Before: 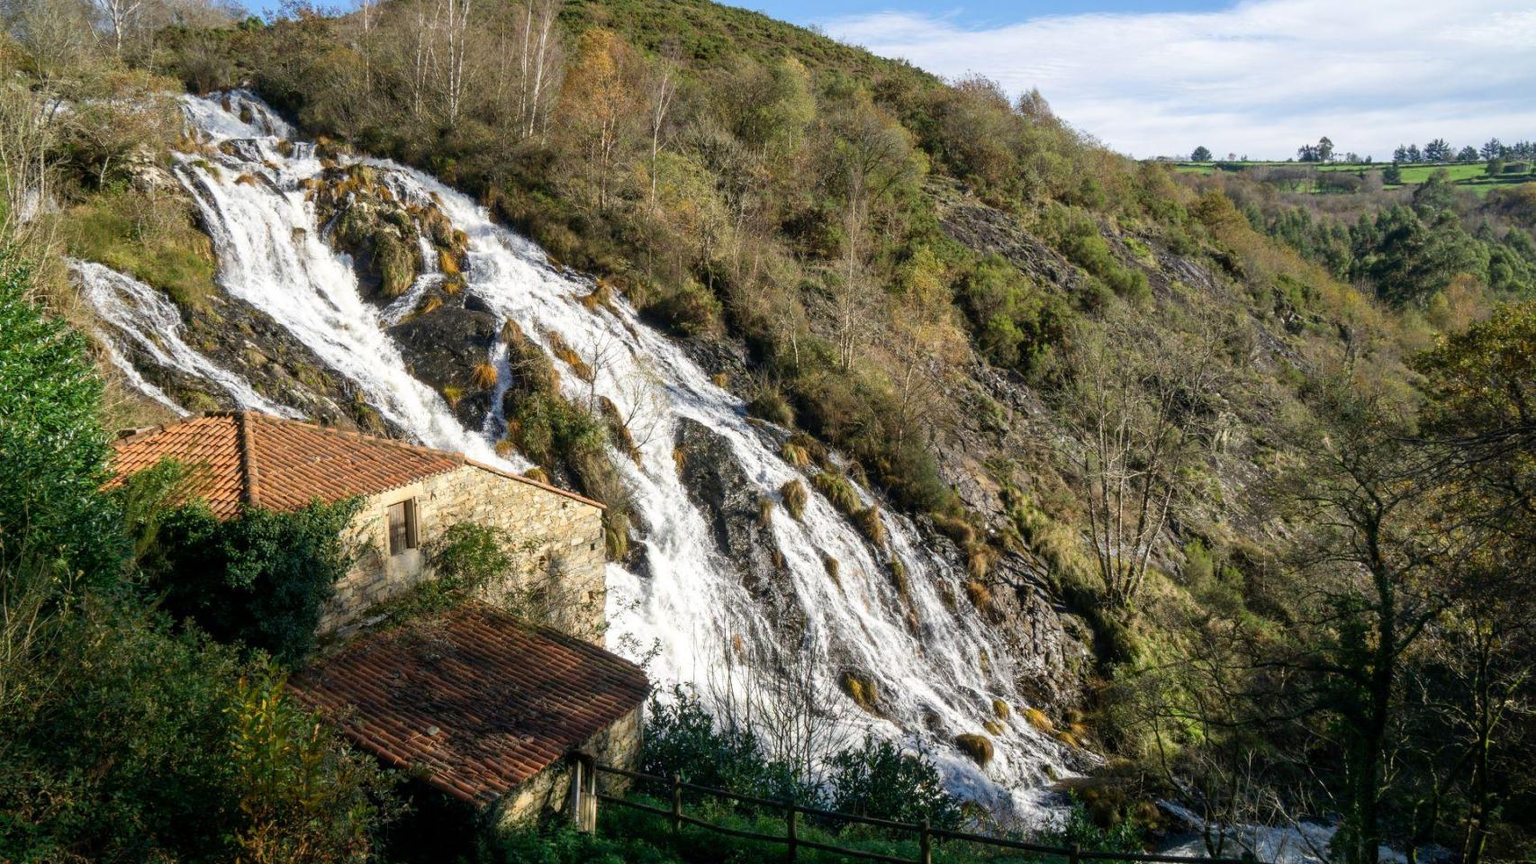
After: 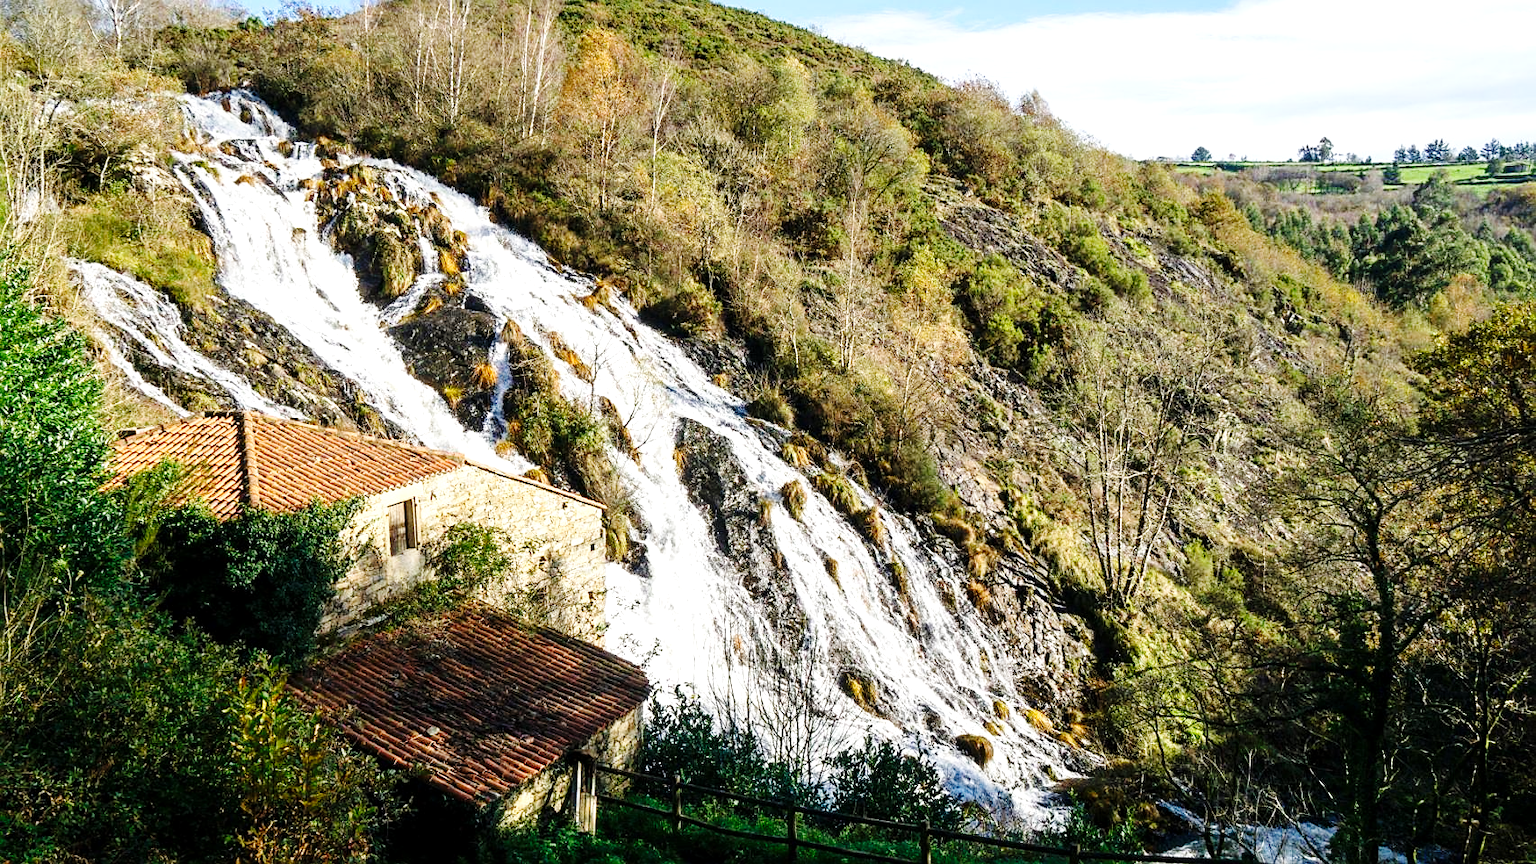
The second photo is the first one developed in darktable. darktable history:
sharpen: on, module defaults
base curve: curves: ch0 [(0, 0) (0.036, 0.025) (0.121, 0.166) (0.206, 0.329) (0.605, 0.79) (1, 1)], preserve colors none
exposure: black level correction 0.001, exposure 0.498 EV, compensate highlight preservation false
